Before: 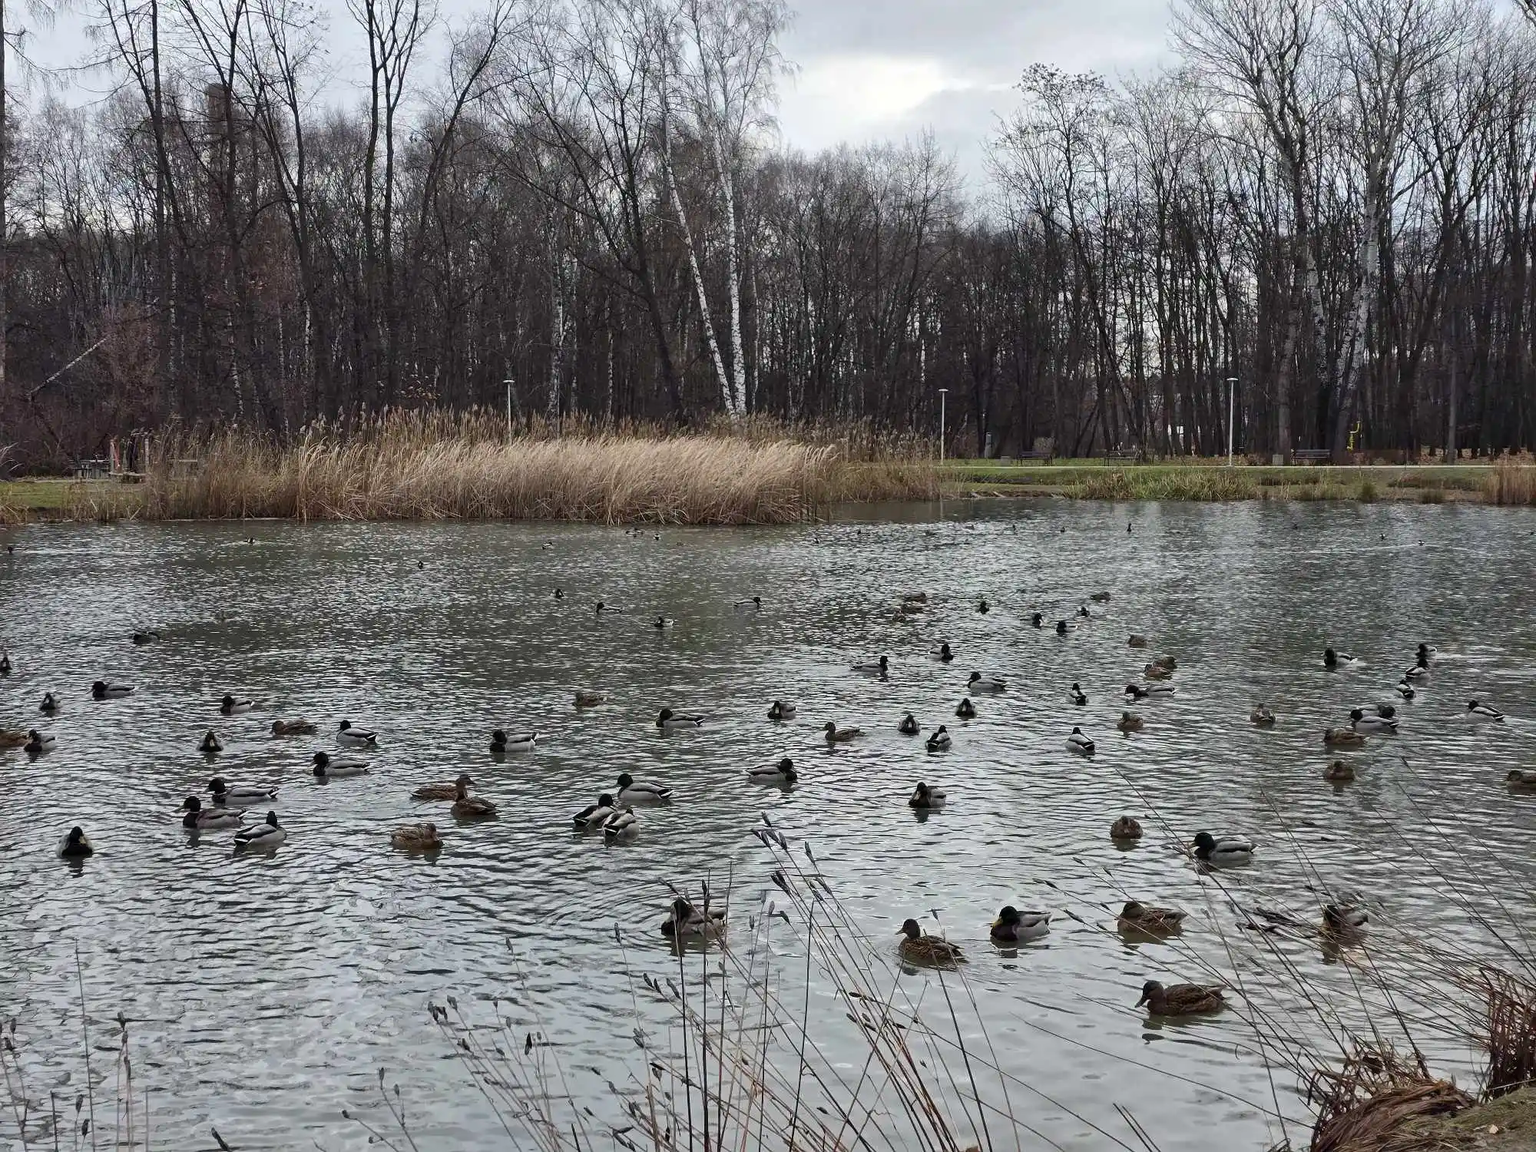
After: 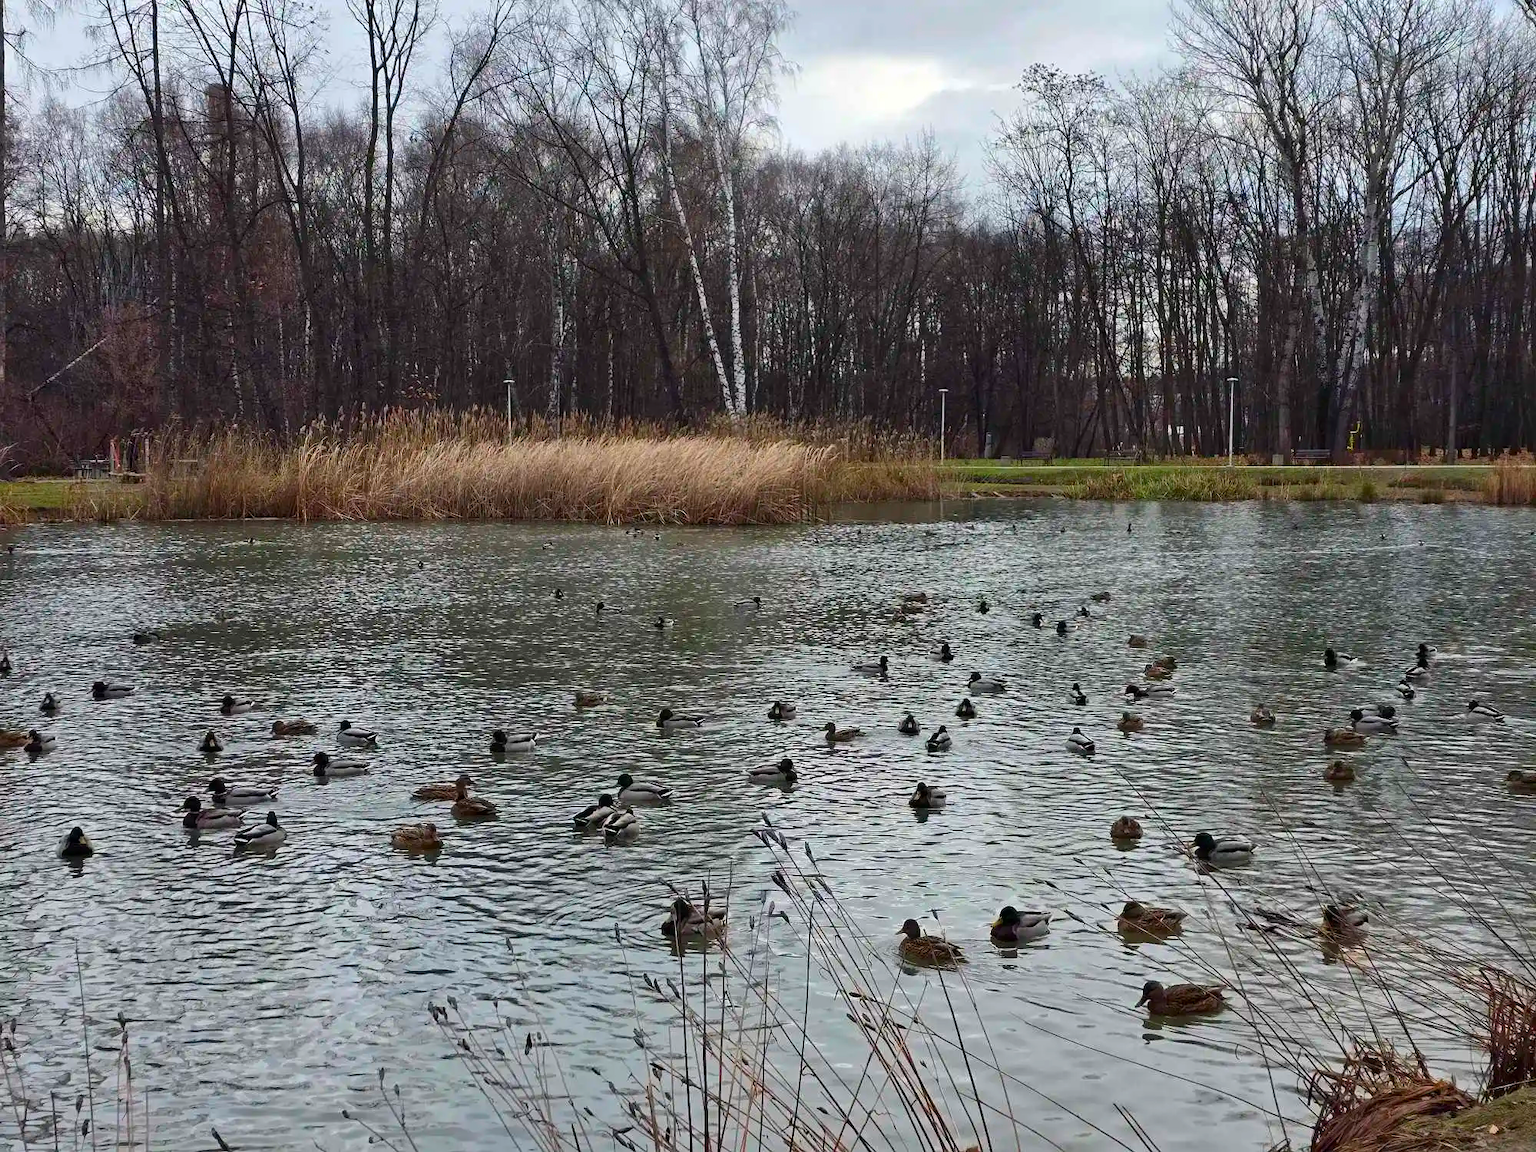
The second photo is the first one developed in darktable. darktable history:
contrast brightness saturation: brightness -0.028, saturation 0.348
